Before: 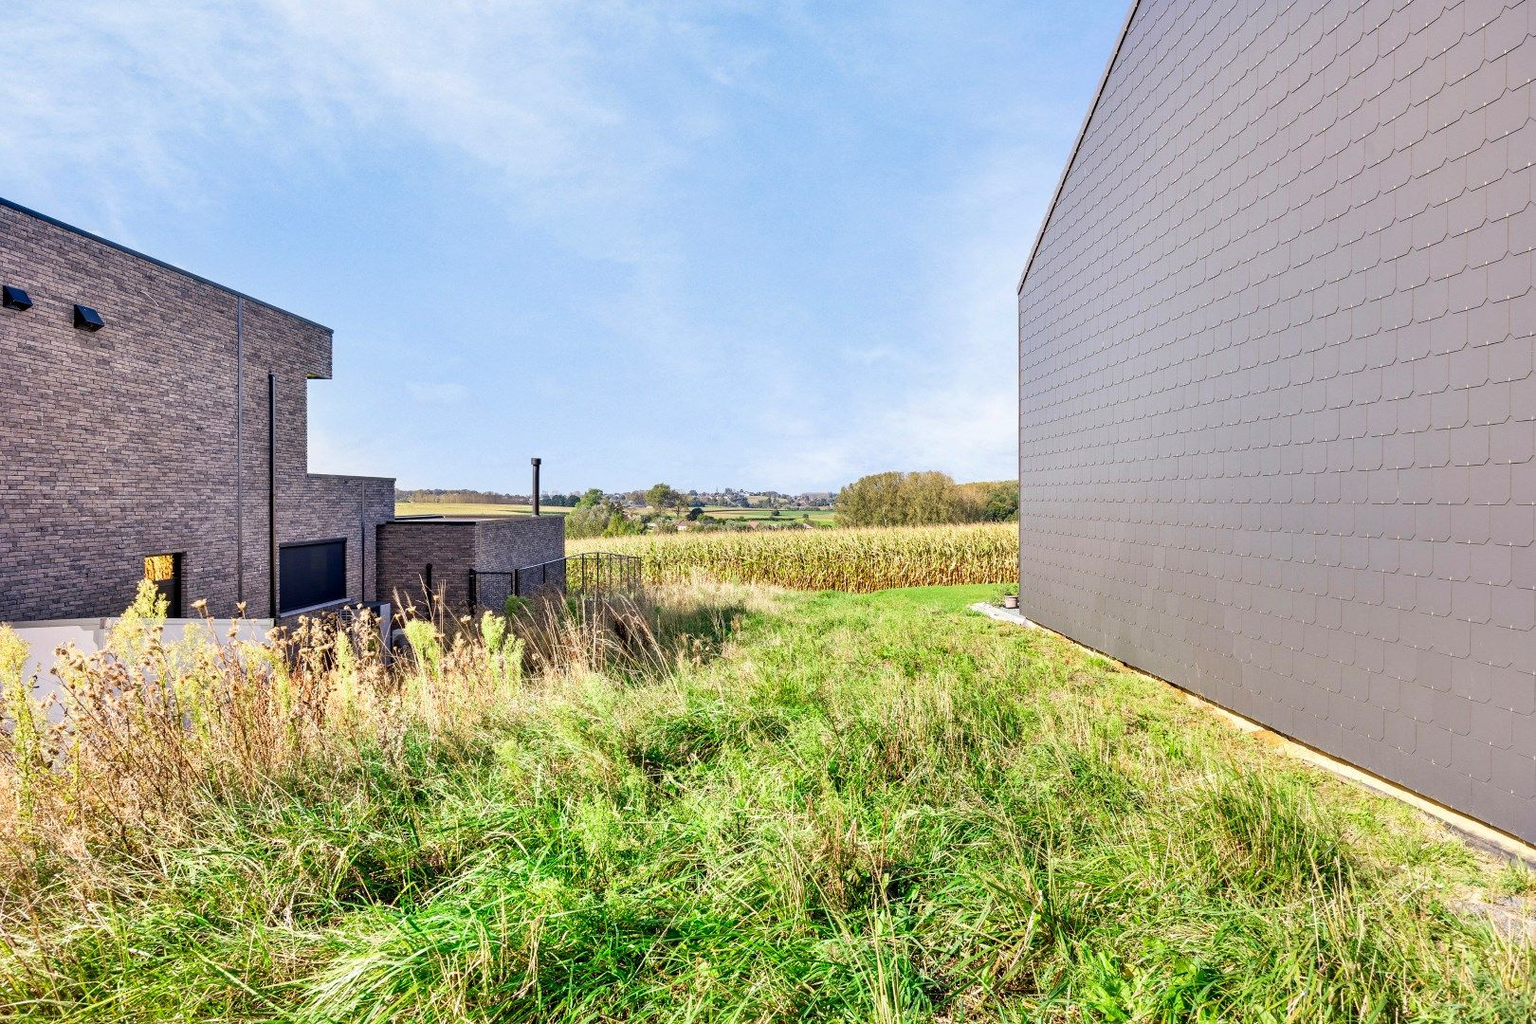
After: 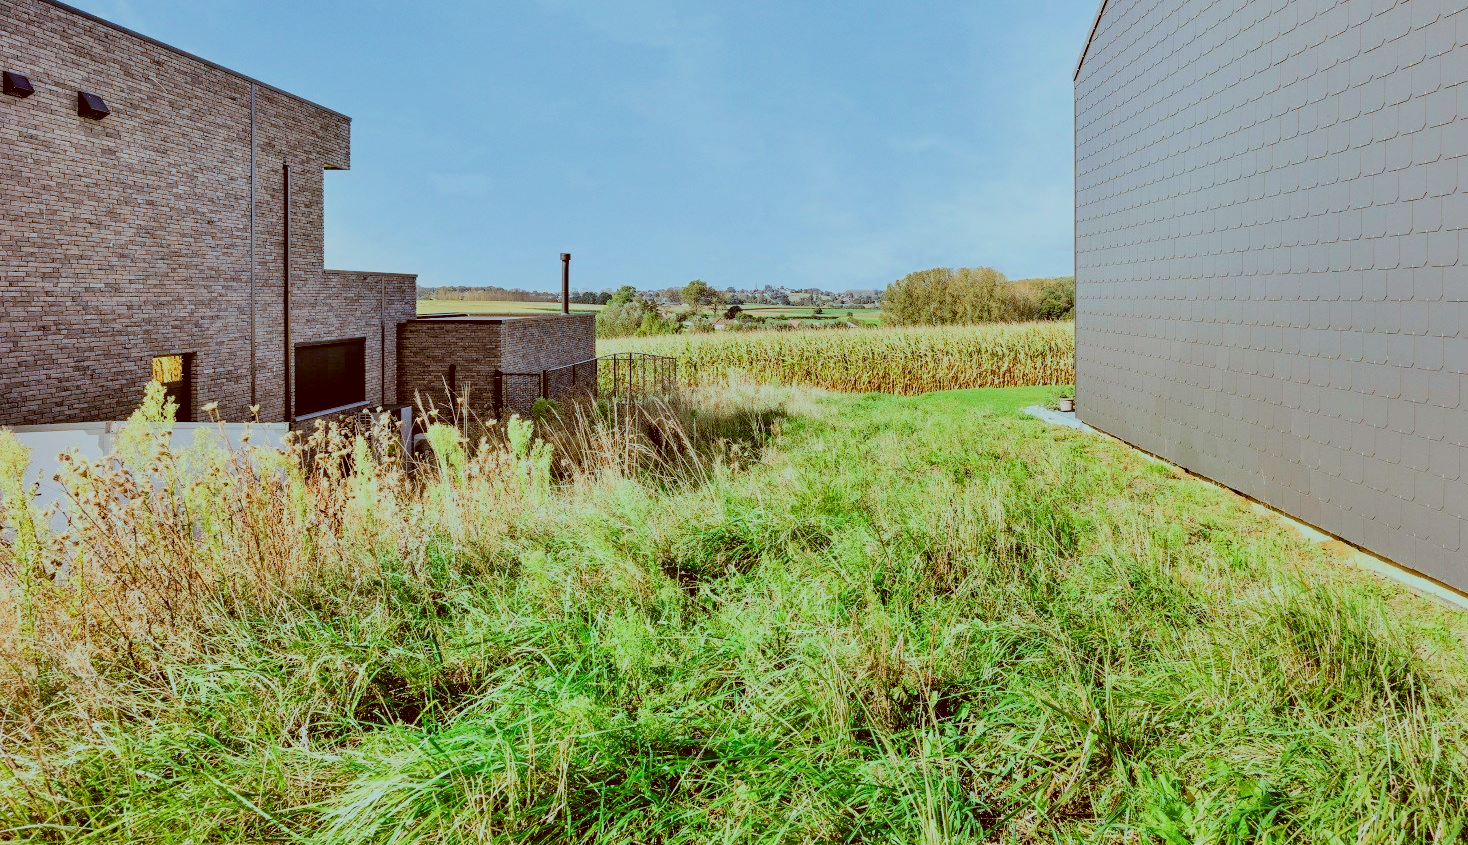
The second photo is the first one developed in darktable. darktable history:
color correction: highlights a* -14.01, highlights b* -16.11, shadows a* 10.6, shadows b* 28.94
filmic rgb: black relative exposure -6.84 EV, white relative exposure 5.92 EV, hardness 2.7, color science v6 (2022)
crop: top 21.359%, right 9.355%, bottom 0.31%
